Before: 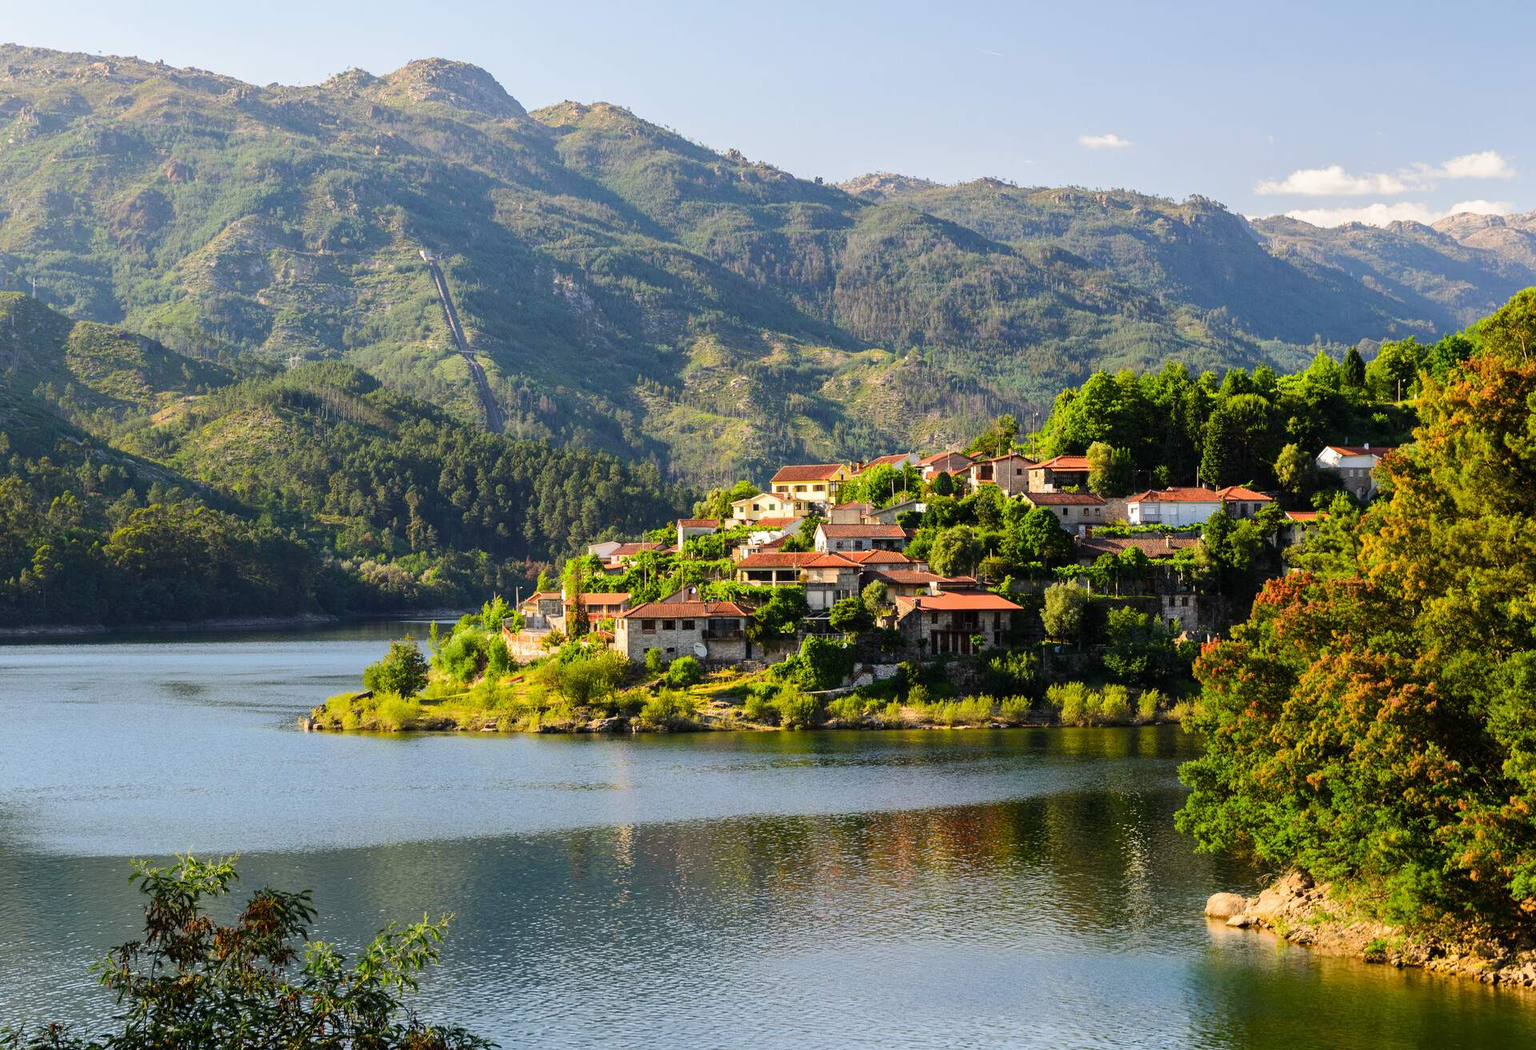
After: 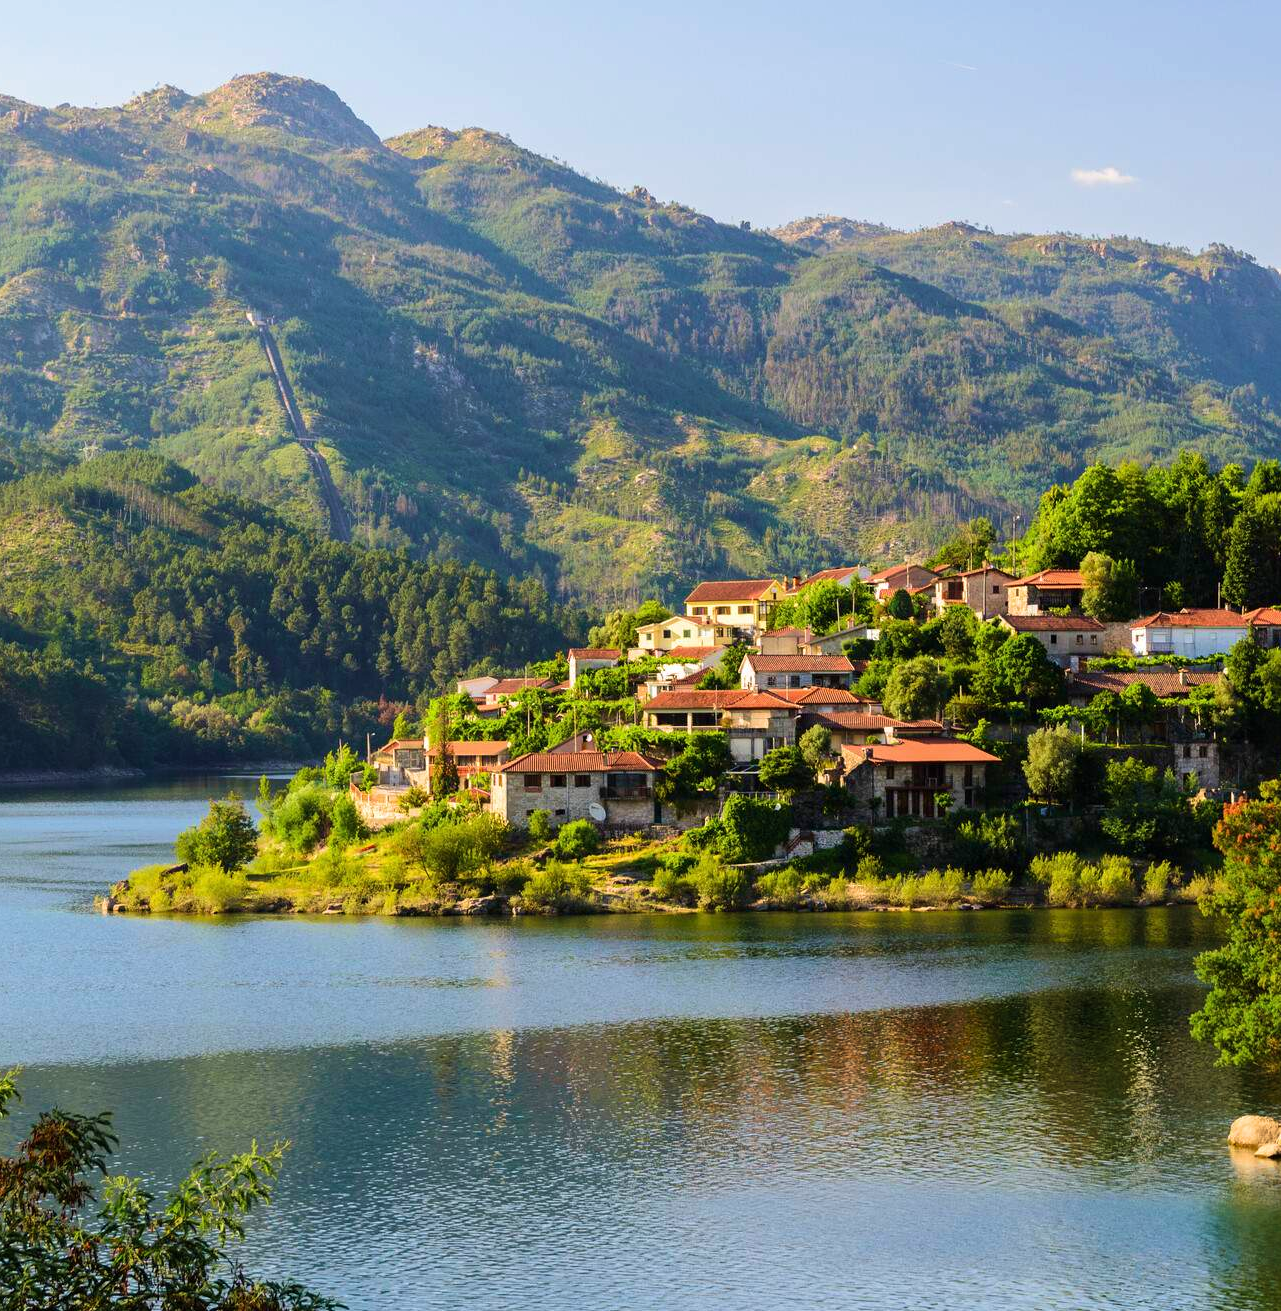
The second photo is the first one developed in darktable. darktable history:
crop and rotate: left 14.481%, right 18.788%
velvia: strength 40.28%
